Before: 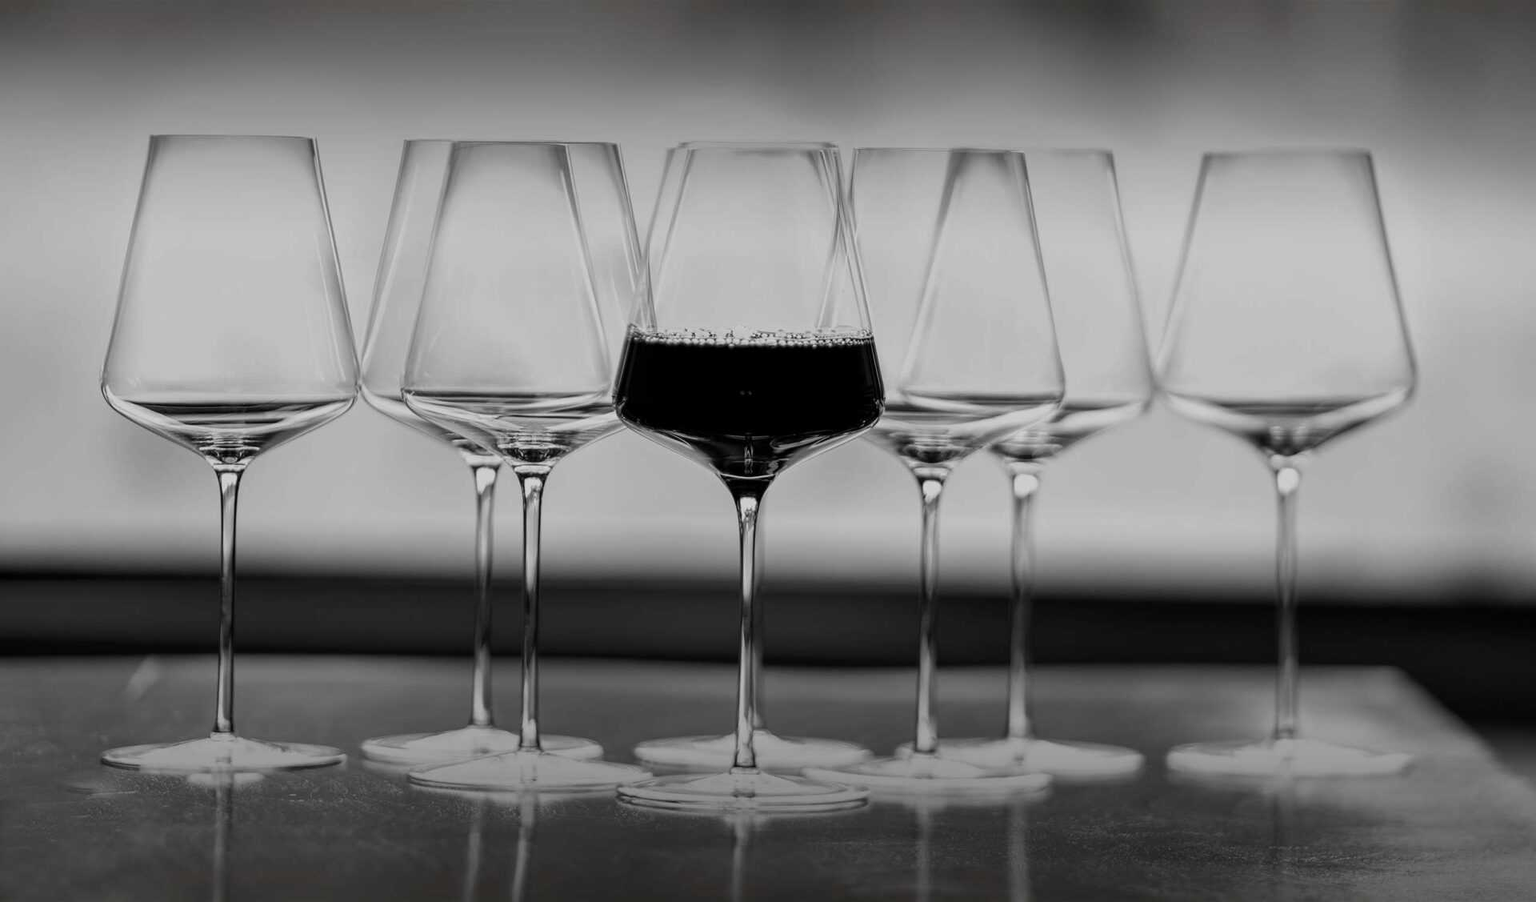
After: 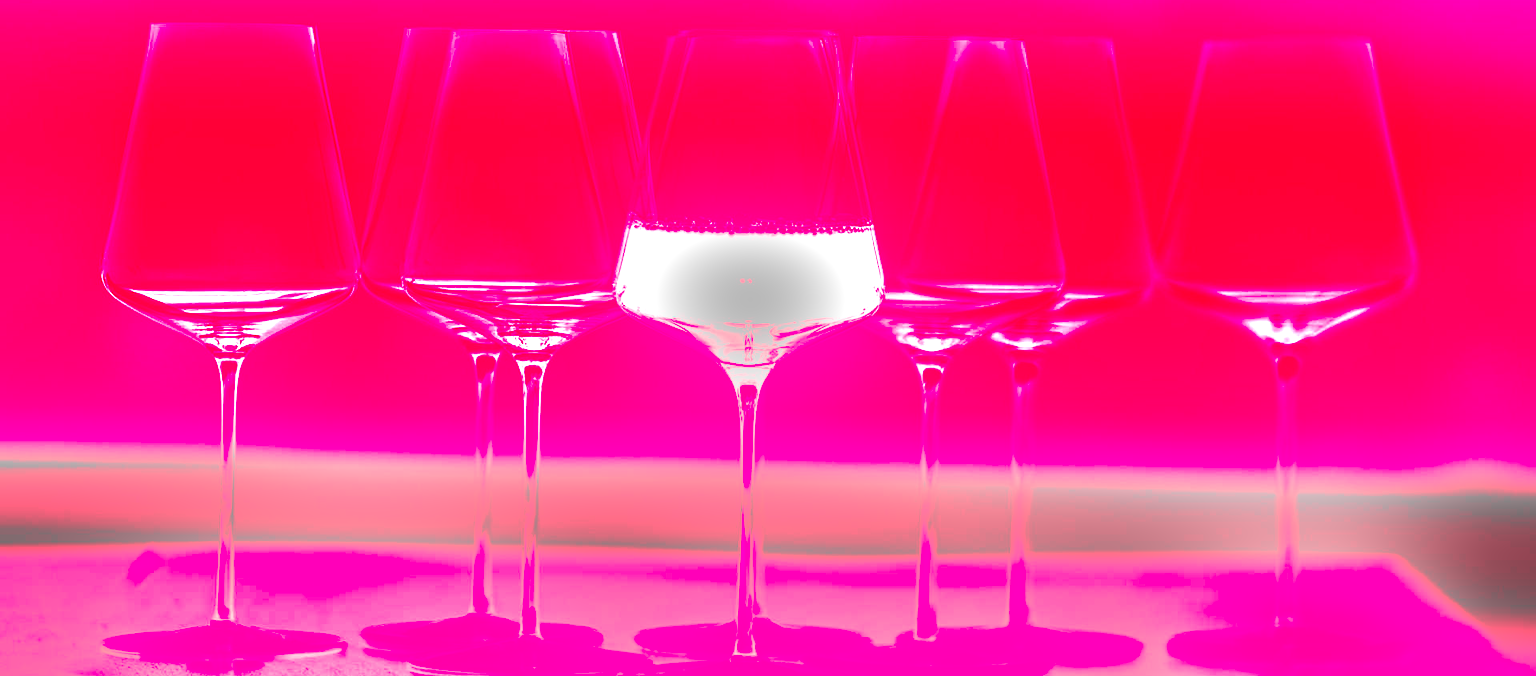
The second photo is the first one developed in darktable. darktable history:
white balance: red 4.26, blue 1.802
contrast brightness saturation: contrast 0.21, brightness -0.11, saturation 0.21
crop and rotate: top 12.5%, bottom 12.5%
bloom: on, module defaults
